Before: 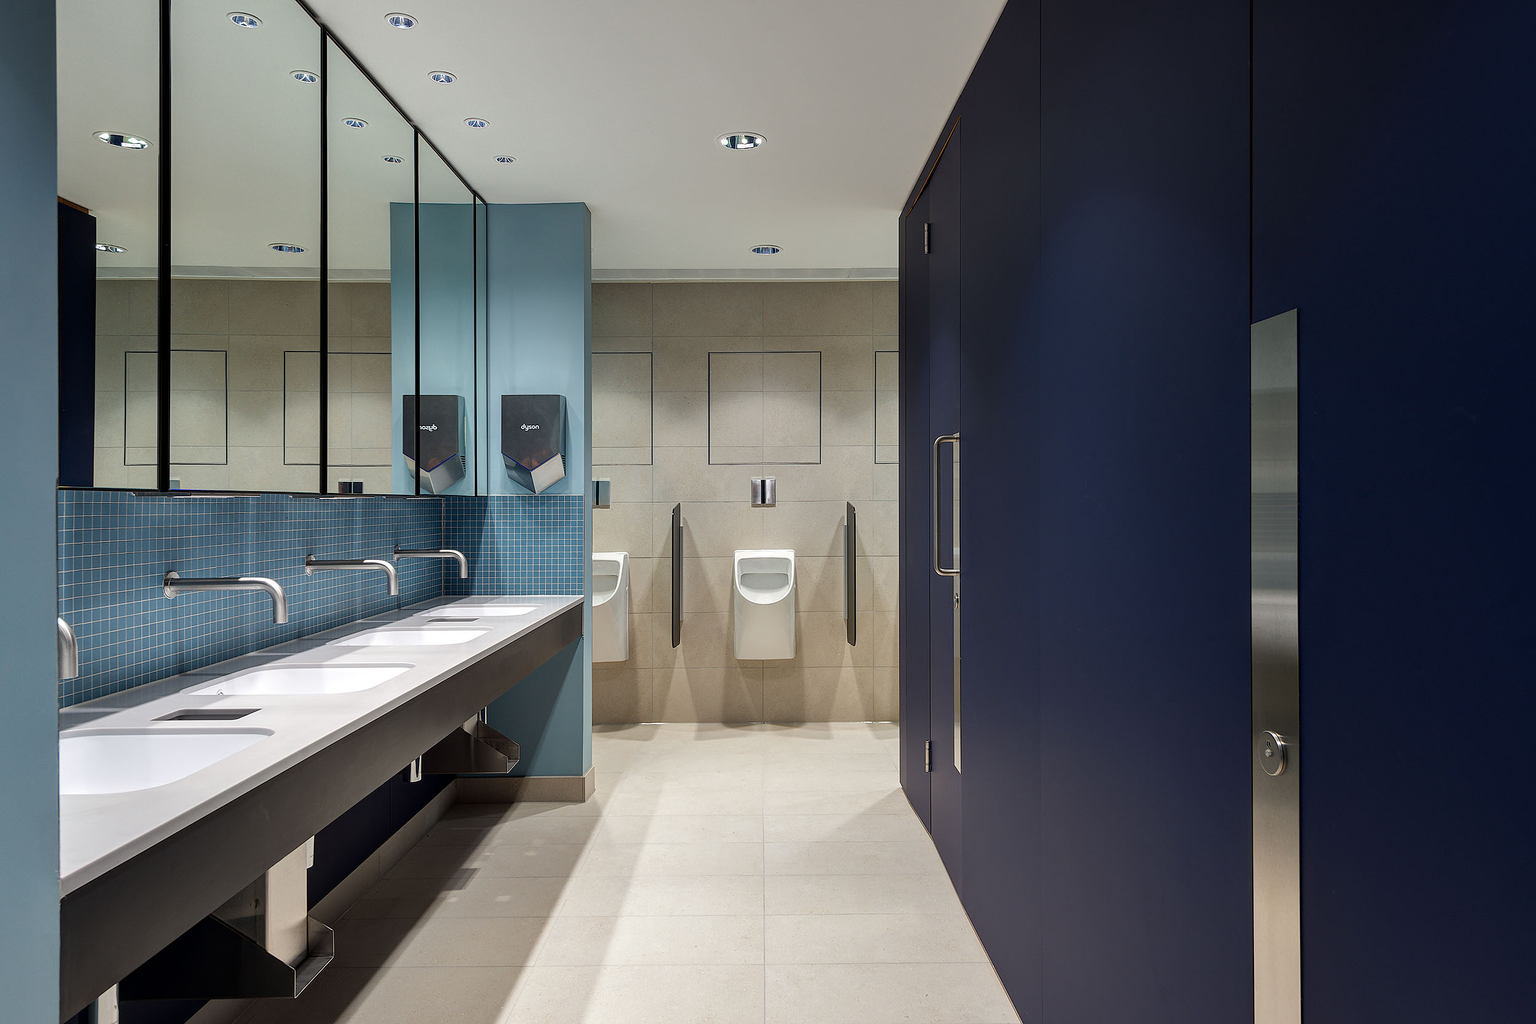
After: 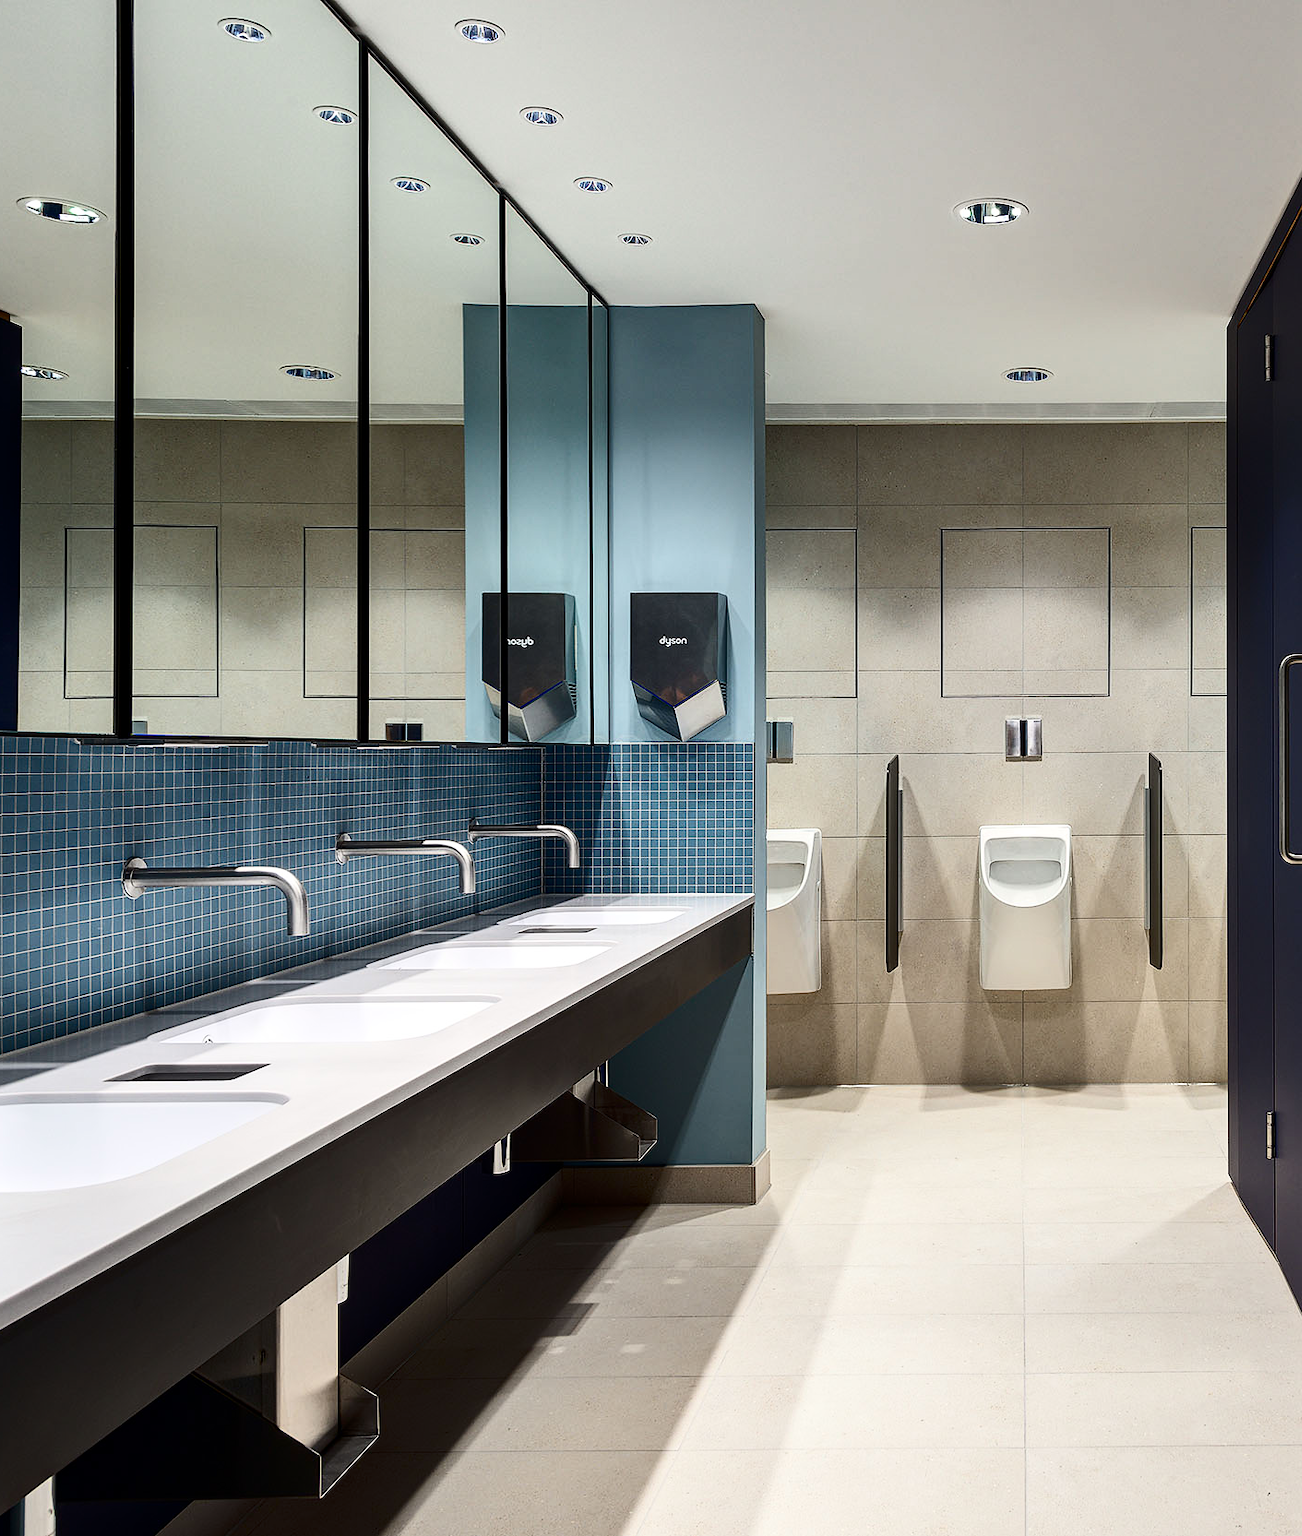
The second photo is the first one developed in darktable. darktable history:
levels: mode automatic
tone equalizer: on, module defaults
crop: left 5.33%, right 38.164%
contrast brightness saturation: contrast 0.293
